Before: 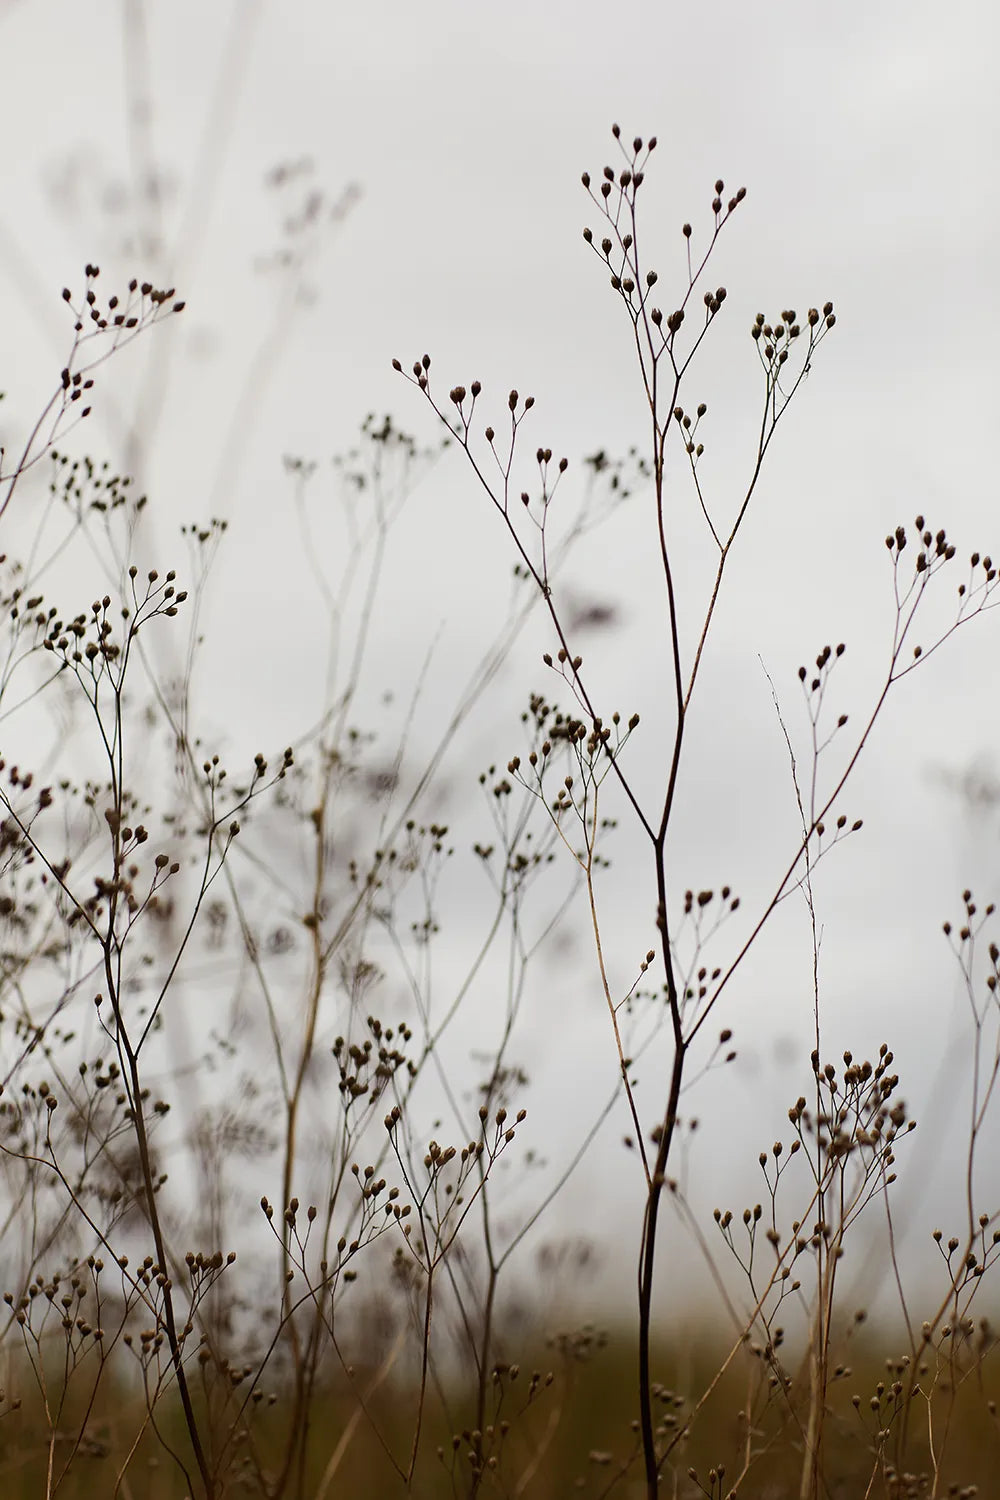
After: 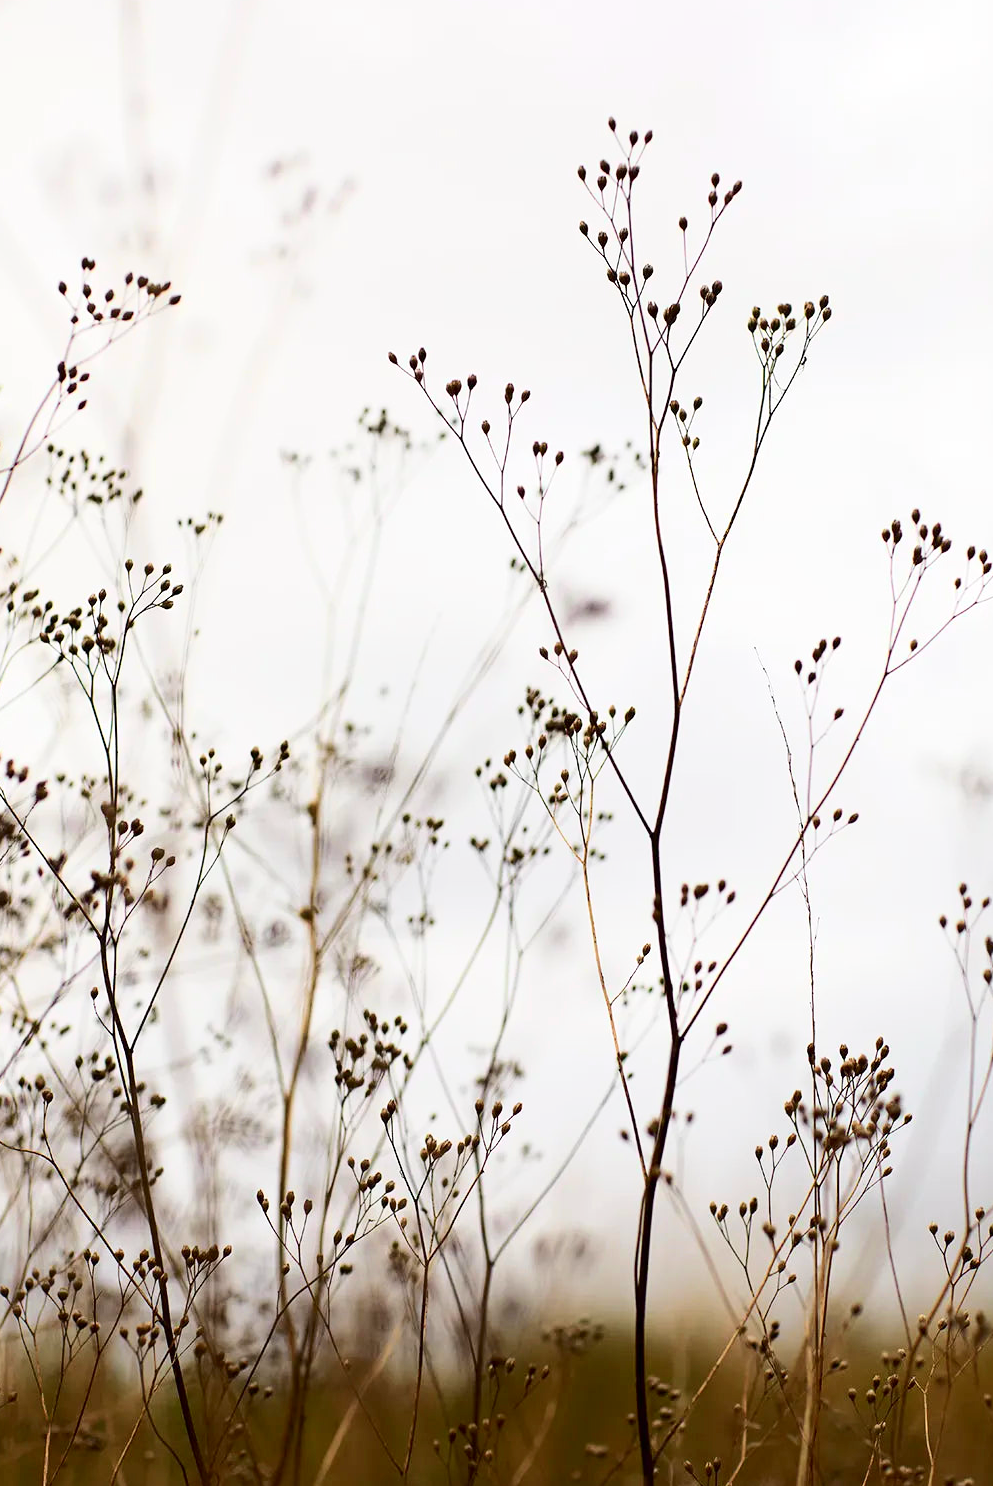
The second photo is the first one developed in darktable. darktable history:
crop: left 0.434%, top 0.485%, right 0.244%, bottom 0.386%
exposure: black level correction 0, exposure 0.5 EV, compensate exposure bias true, compensate highlight preservation false
tone curve: curves: ch0 [(0, 0) (0.035, 0.017) (0.131, 0.108) (0.279, 0.279) (0.476, 0.554) (0.617, 0.693) (0.704, 0.77) (0.801, 0.854) (0.895, 0.927) (1, 0.976)]; ch1 [(0, 0) (0.318, 0.278) (0.444, 0.427) (0.493, 0.493) (0.537, 0.547) (0.594, 0.616) (0.746, 0.764) (1, 1)]; ch2 [(0, 0) (0.316, 0.292) (0.381, 0.37) (0.423, 0.448) (0.476, 0.482) (0.502, 0.498) (0.529, 0.532) (0.583, 0.608) (0.639, 0.657) (0.7, 0.7) (0.861, 0.808) (1, 0.951)], color space Lab, independent channels, preserve colors none
